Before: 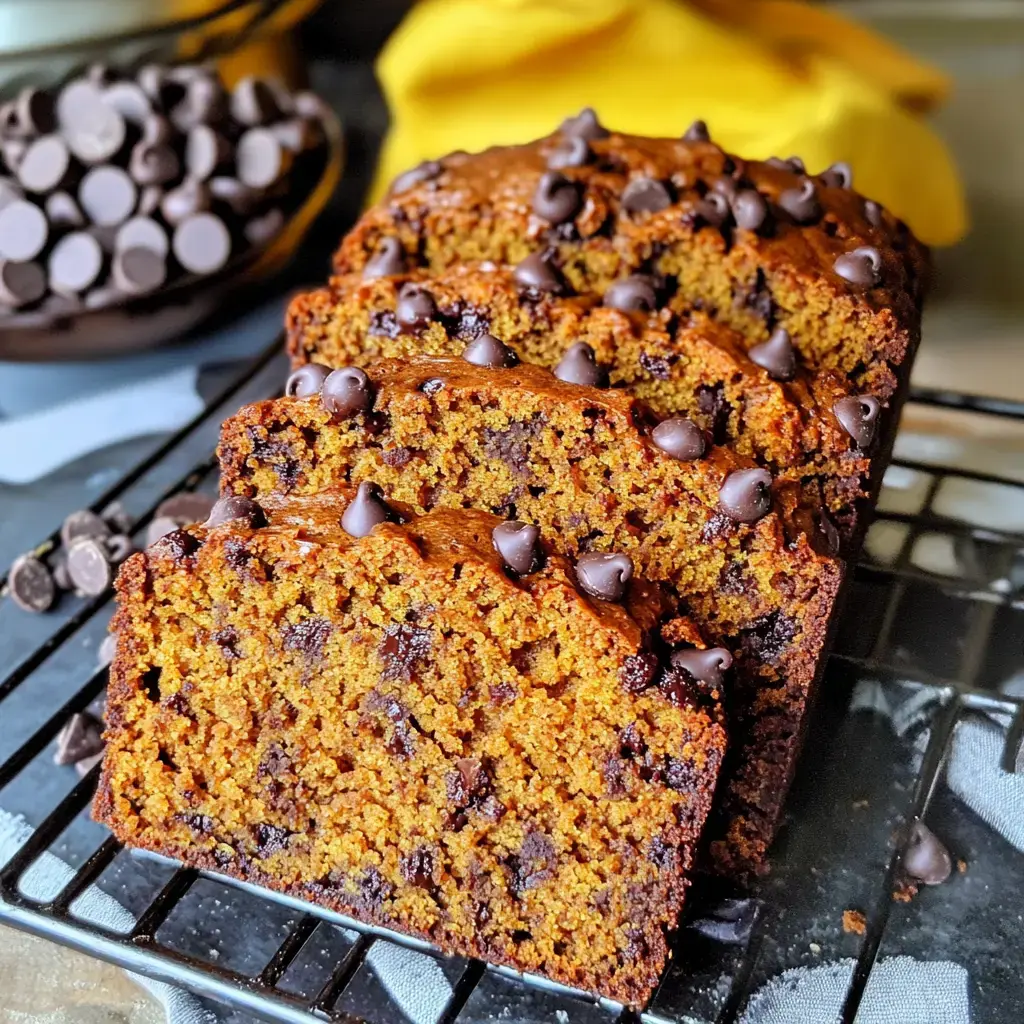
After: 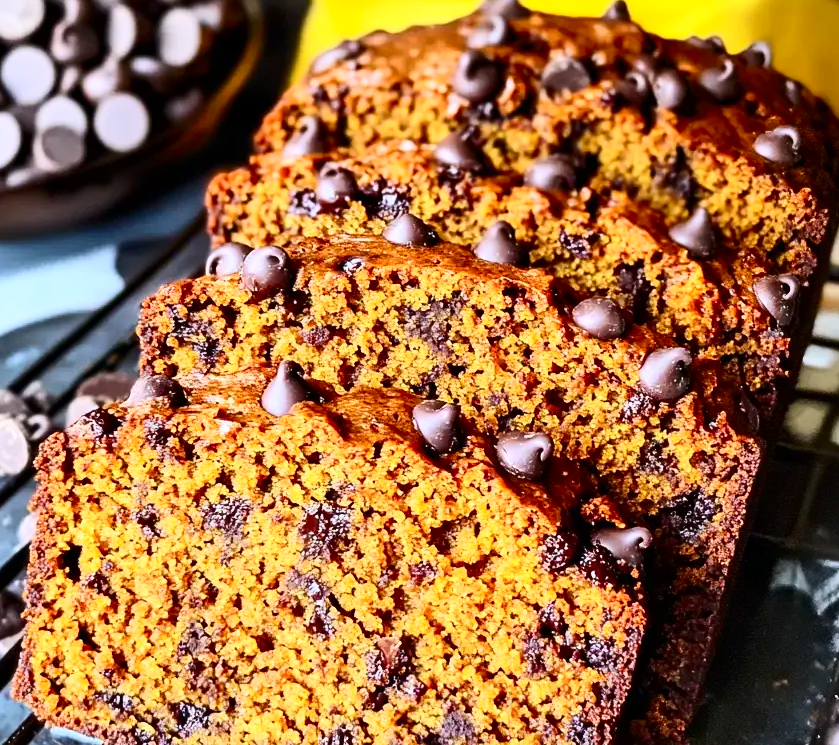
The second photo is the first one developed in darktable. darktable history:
contrast brightness saturation: contrast 0.4, brightness 0.1, saturation 0.21
crop: left 7.856%, top 11.836%, right 10.12%, bottom 15.387%
